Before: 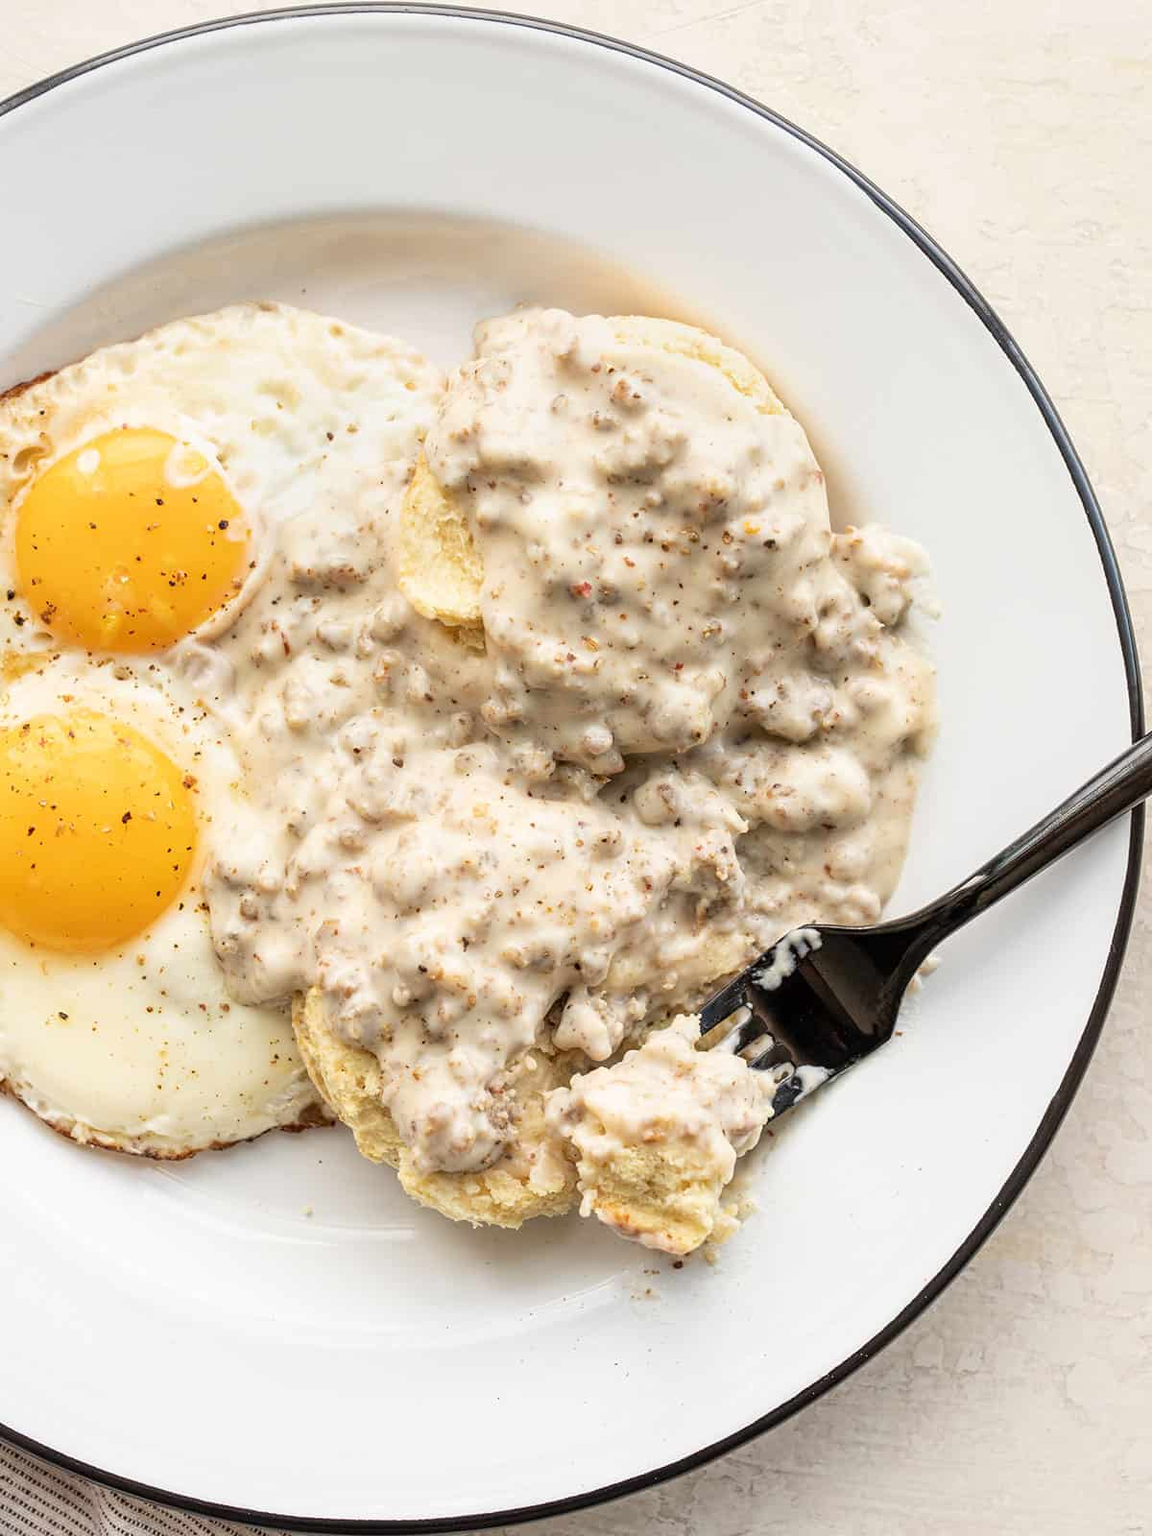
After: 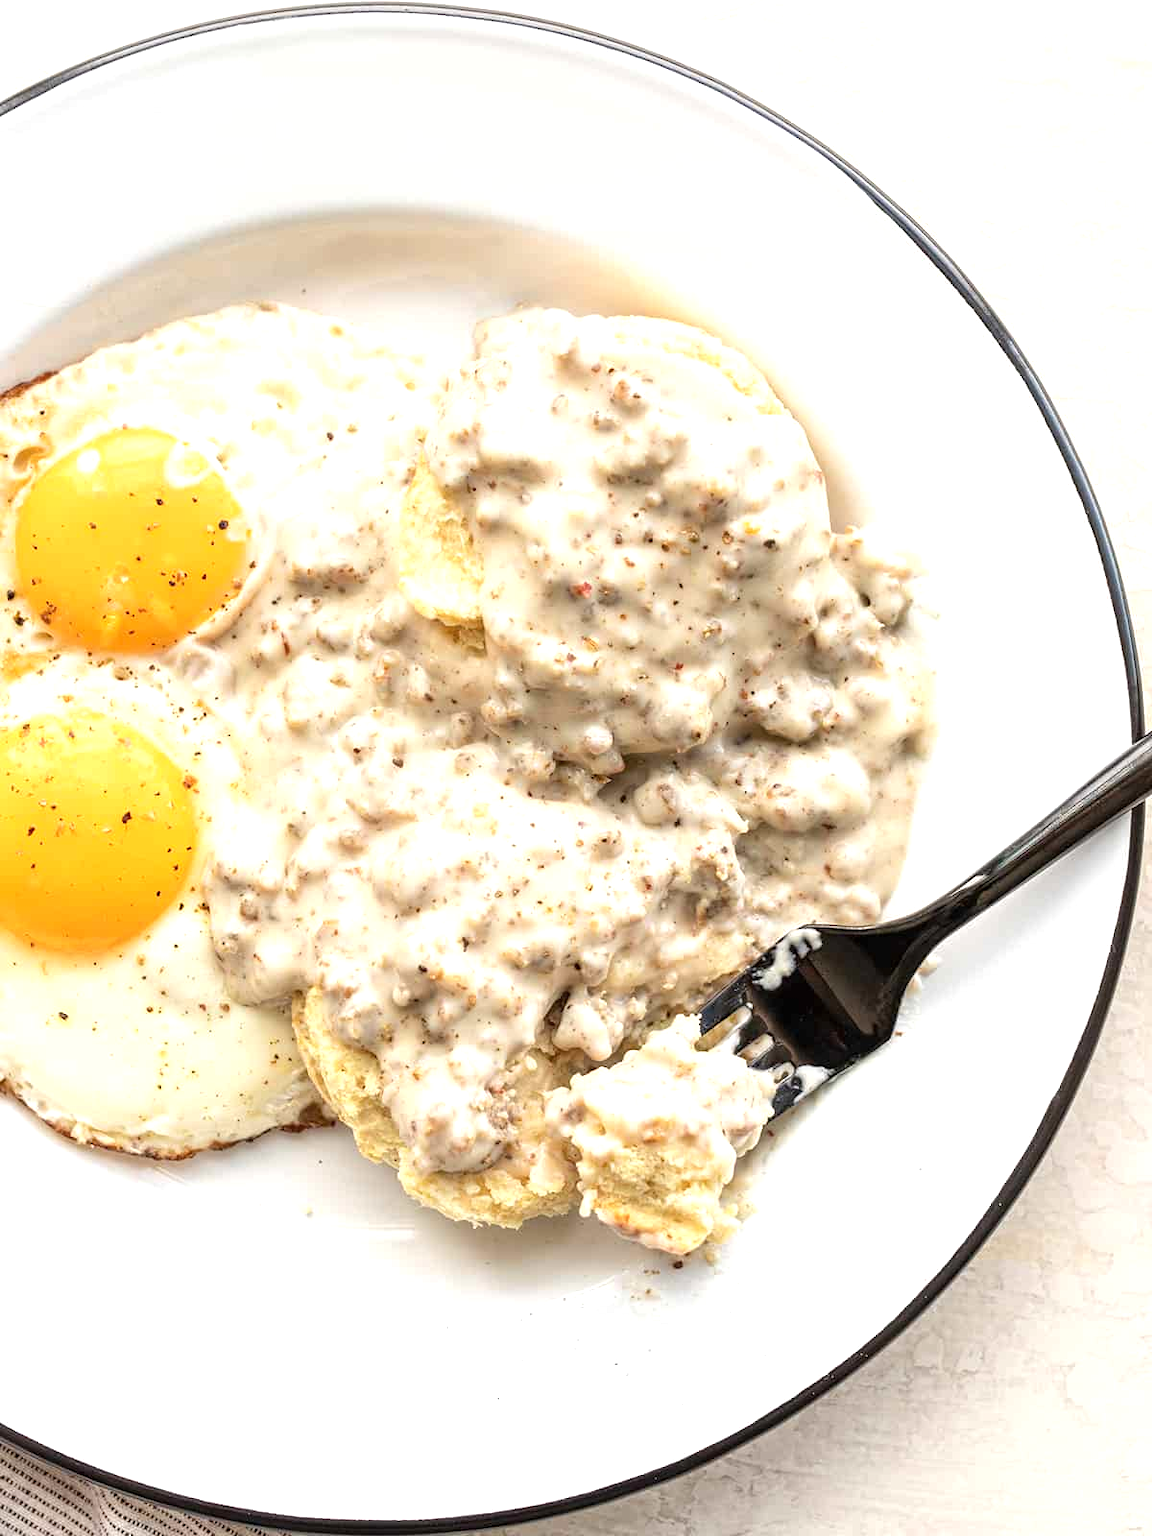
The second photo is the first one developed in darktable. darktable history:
tone equalizer: edges refinement/feathering 500, mask exposure compensation -1.57 EV, preserve details no
exposure: black level correction 0, exposure 0.499 EV, compensate highlight preservation false
